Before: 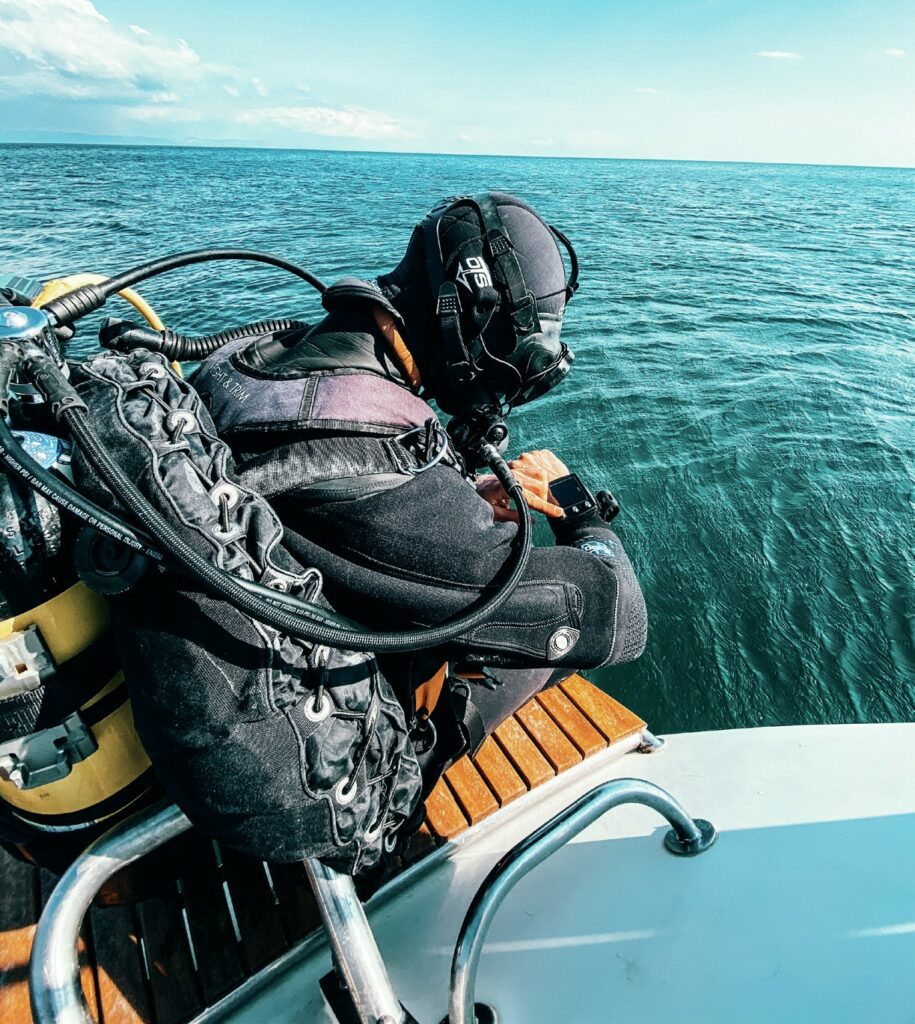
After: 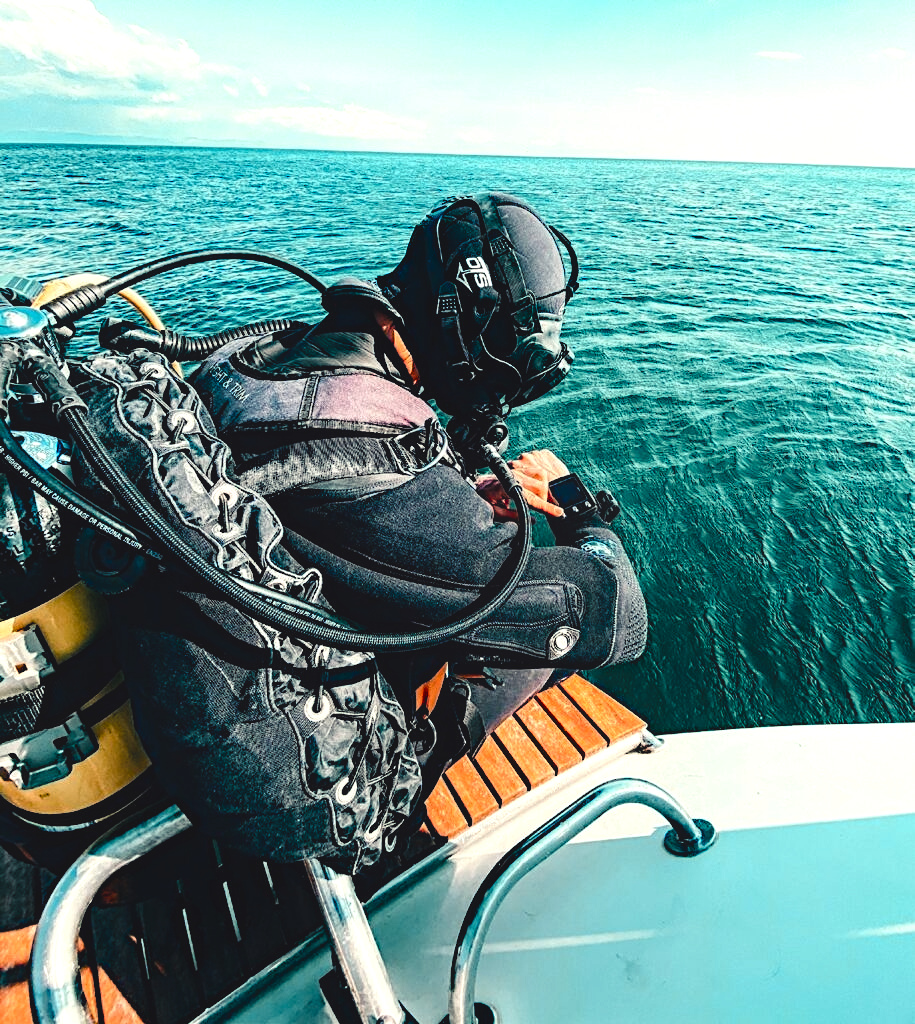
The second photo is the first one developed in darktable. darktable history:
contrast equalizer "negative clarity": octaves 7, y [[0.6 ×6], [0.55 ×6], [0 ×6], [0 ×6], [0 ×6]], mix -0.3
diffuse or sharpen "_builtin_sharpen demosaicing | AA filter": edge sensitivity 1, 1st order anisotropy 100%, 2nd order anisotropy 100%, 3rd order anisotropy 100%, 4th order anisotropy 100%, 1st order speed -25%, 2nd order speed -25%, 3rd order speed -25%, 4th order speed -25%
diffuse or sharpen "bloom 20%": radius span 32, 1st order speed 50%, 2nd order speed 50%, 3rd order speed 50%, 4th order speed 50% | blend: blend mode normal, opacity 20%; mask: uniform (no mask)
tone equalizer "_builtin_contrast tone curve | soft": -8 EV -0.417 EV, -7 EV -0.389 EV, -6 EV -0.333 EV, -5 EV -0.222 EV, -3 EV 0.222 EV, -2 EV 0.333 EV, -1 EV 0.389 EV, +0 EV 0.417 EV, edges refinement/feathering 500, mask exposure compensation -1.57 EV, preserve details no
rgb primaries "creative | pacific": red hue -0.042, red purity 1.1, green hue 0.047, green purity 1.12, blue hue -0.089, blue purity 0.88
color equalizer "creative | pacific": saturation › orange 1.03, saturation › yellow 0.883, saturation › green 0.883, saturation › blue 1.08, saturation › magenta 1.05, hue › orange -4.88, hue › green 8.78, brightness › red 1.06, brightness › orange 1.08, brightness › yellow 0.916, brightness › green 0.916, brightness › cyan 1.04, brightness › blue 1.12, brightness › magenta 1.07
color balance rgb "creative | pacific": shadows lift › chroma 3%, shadows lift › hue 280.8°, power › hue 330°, highlights gain › chroma 3%, highlights gain › hue 75.6°, global offset › luminance 0.7%, perceptual saturation grading › global saturation 20%, perceptual saturation grading › highlights -25%, perceptual saturation grading › shadows 50%, global vibrance 20.33%
